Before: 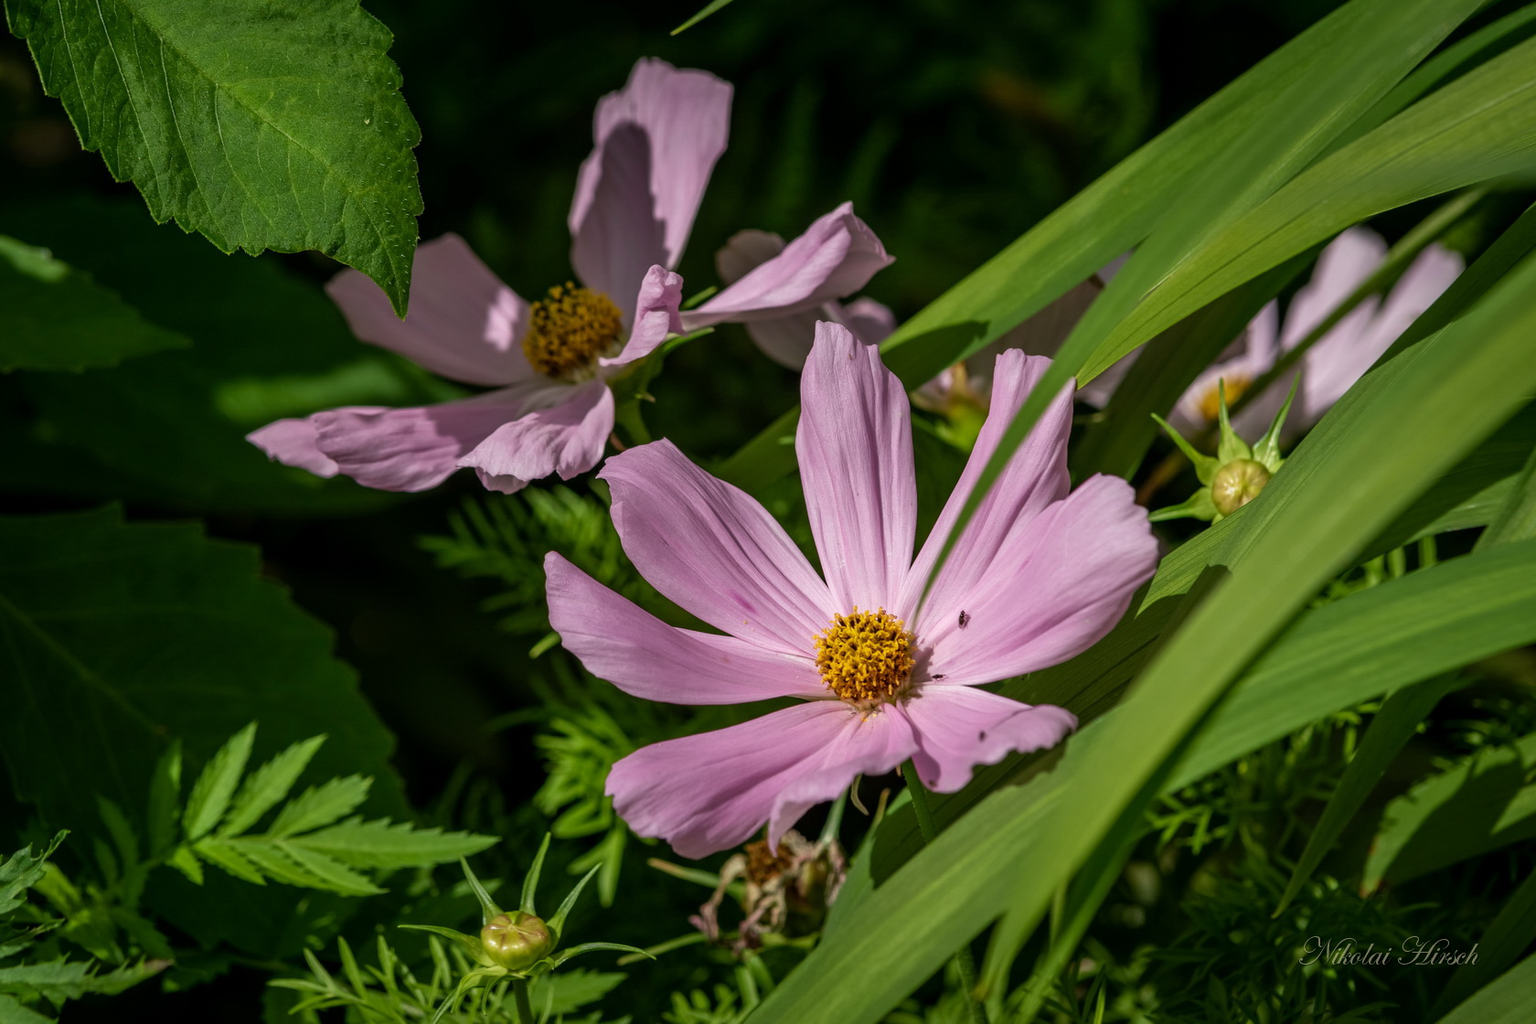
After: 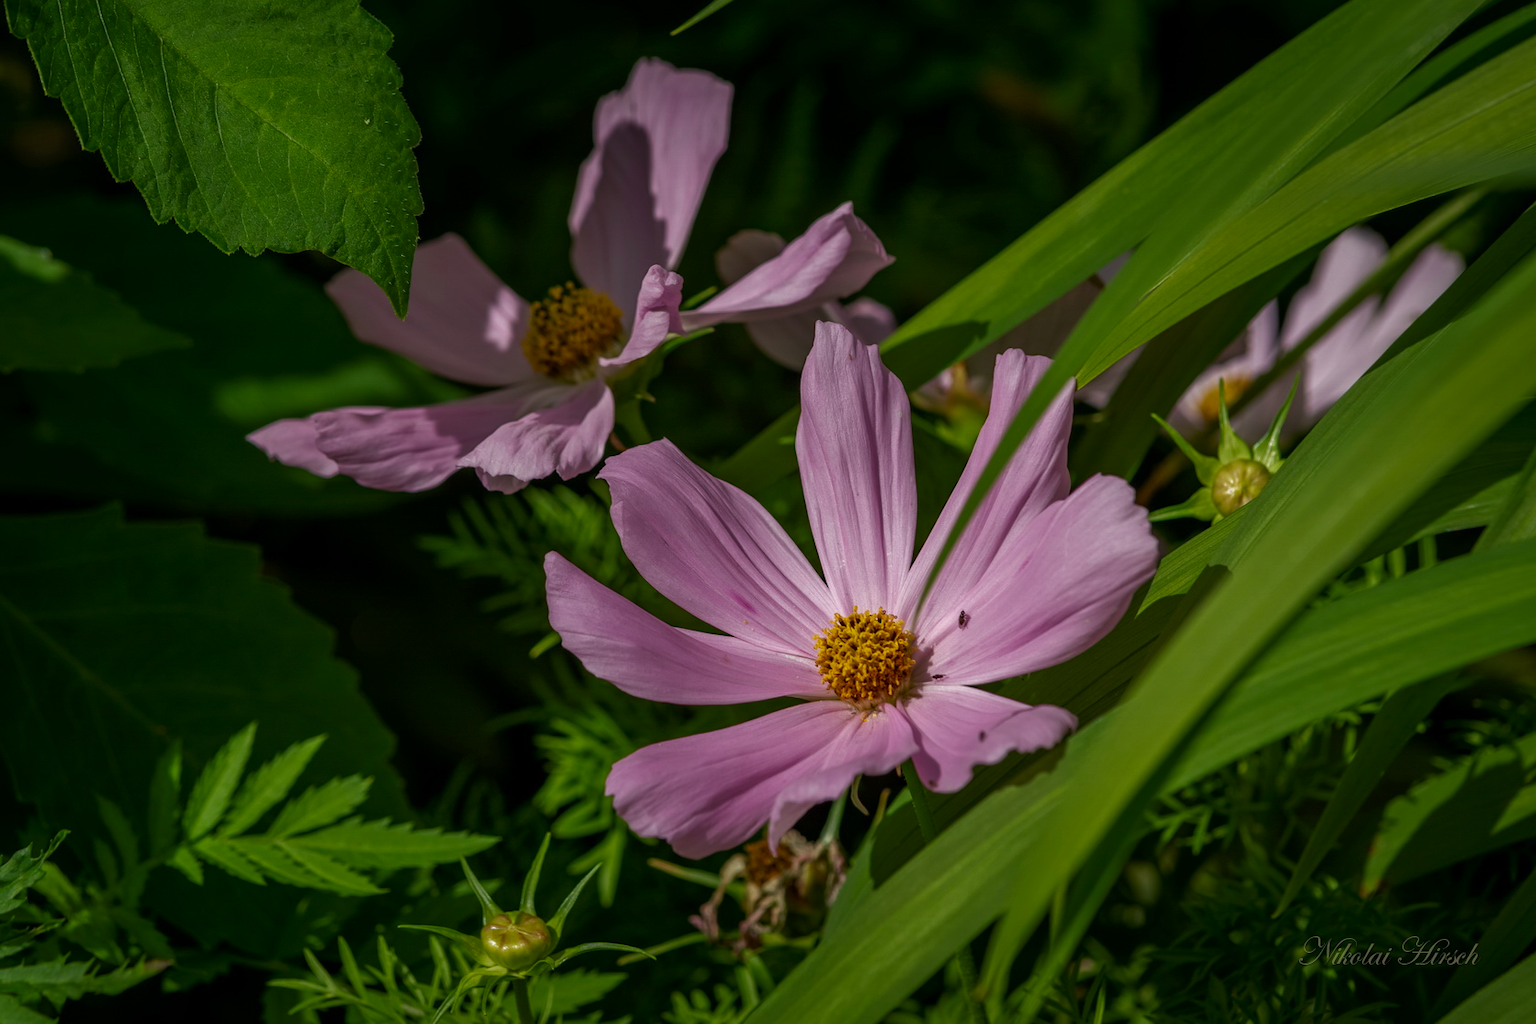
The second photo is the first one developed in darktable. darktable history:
tone curve: curves: ch0 [(0, 0) (0.797, 0.684) (1, 1)], color space Lab, independent channels, preserve colors none
